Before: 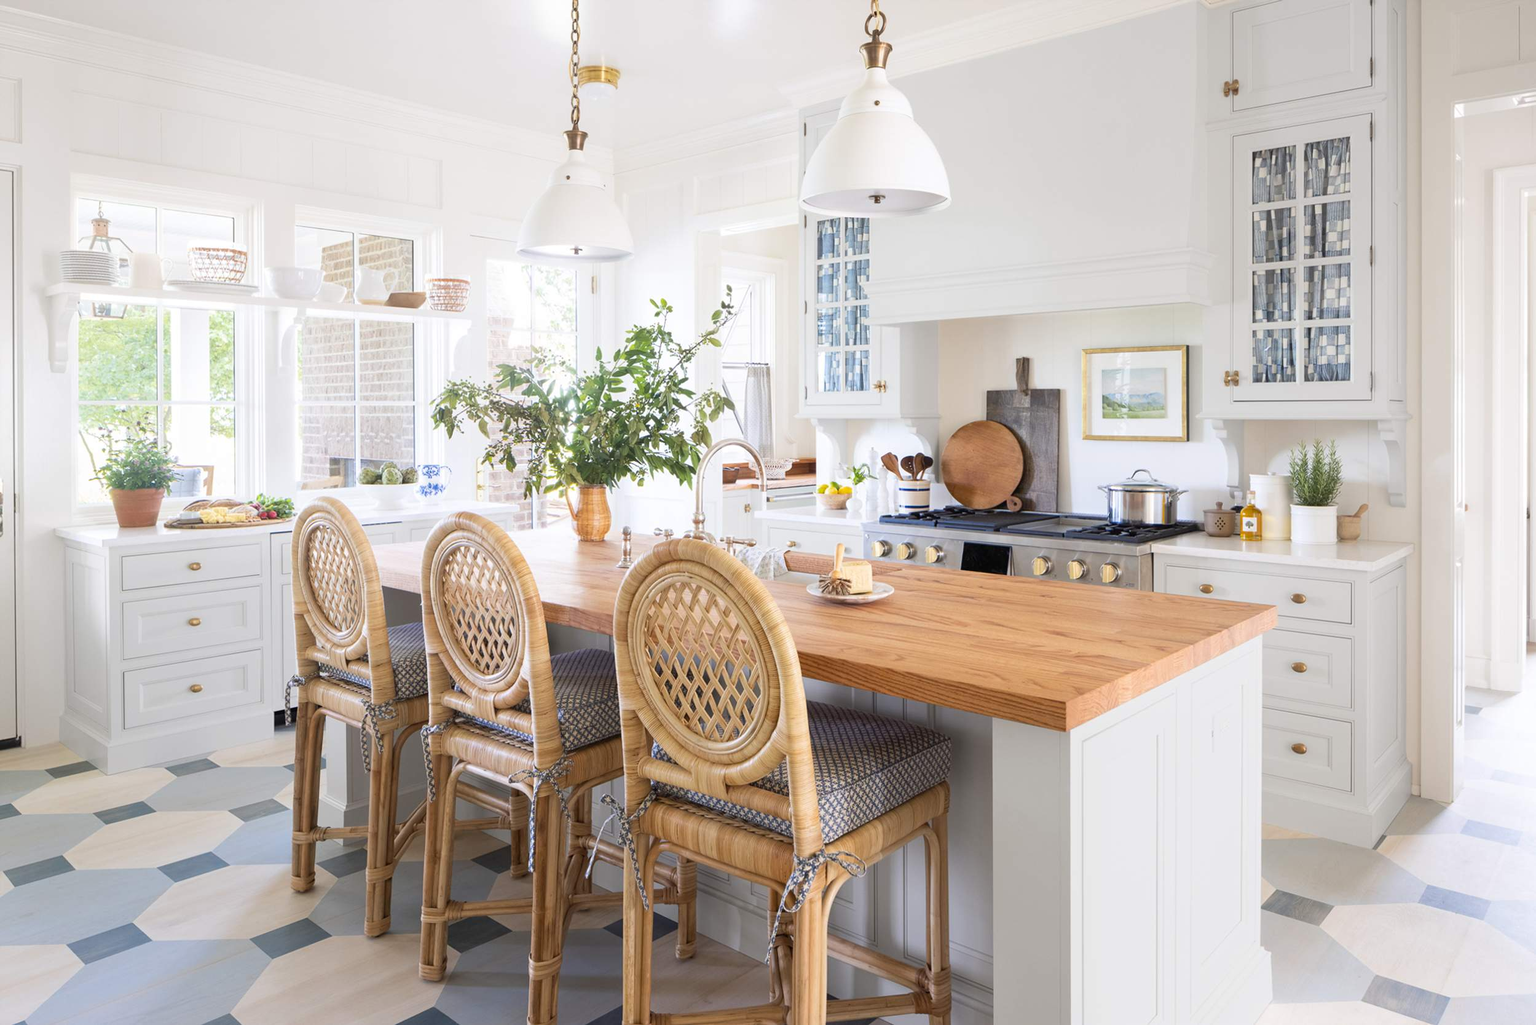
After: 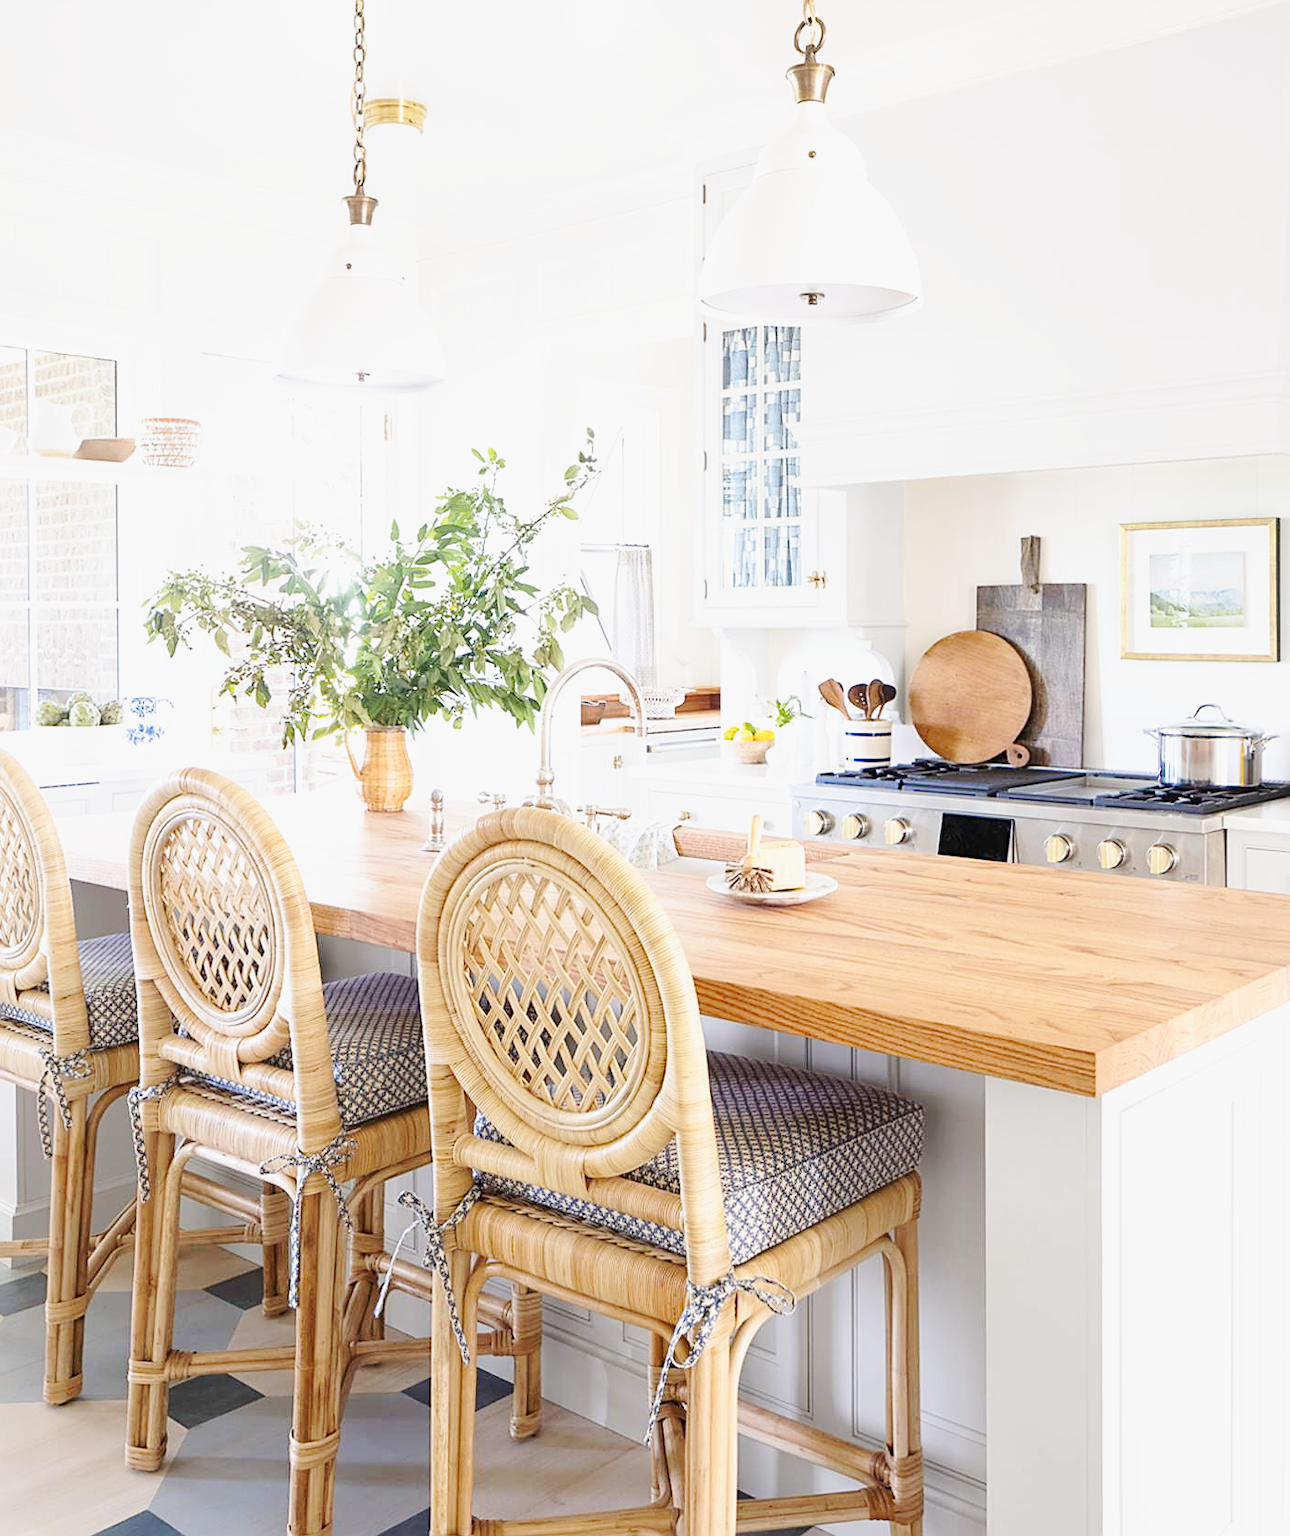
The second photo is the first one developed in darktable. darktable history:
crop: left 21.854%, right 22.111%, bottom 0.01%
sharpen: on, module defaults
base curve: curves: ch0 [(0, 0) (0.025, 0.046) (0.112, 0.277) (0.467, 0.74) (0.814, 0.929) (1, 0.942)], preserve colors none
